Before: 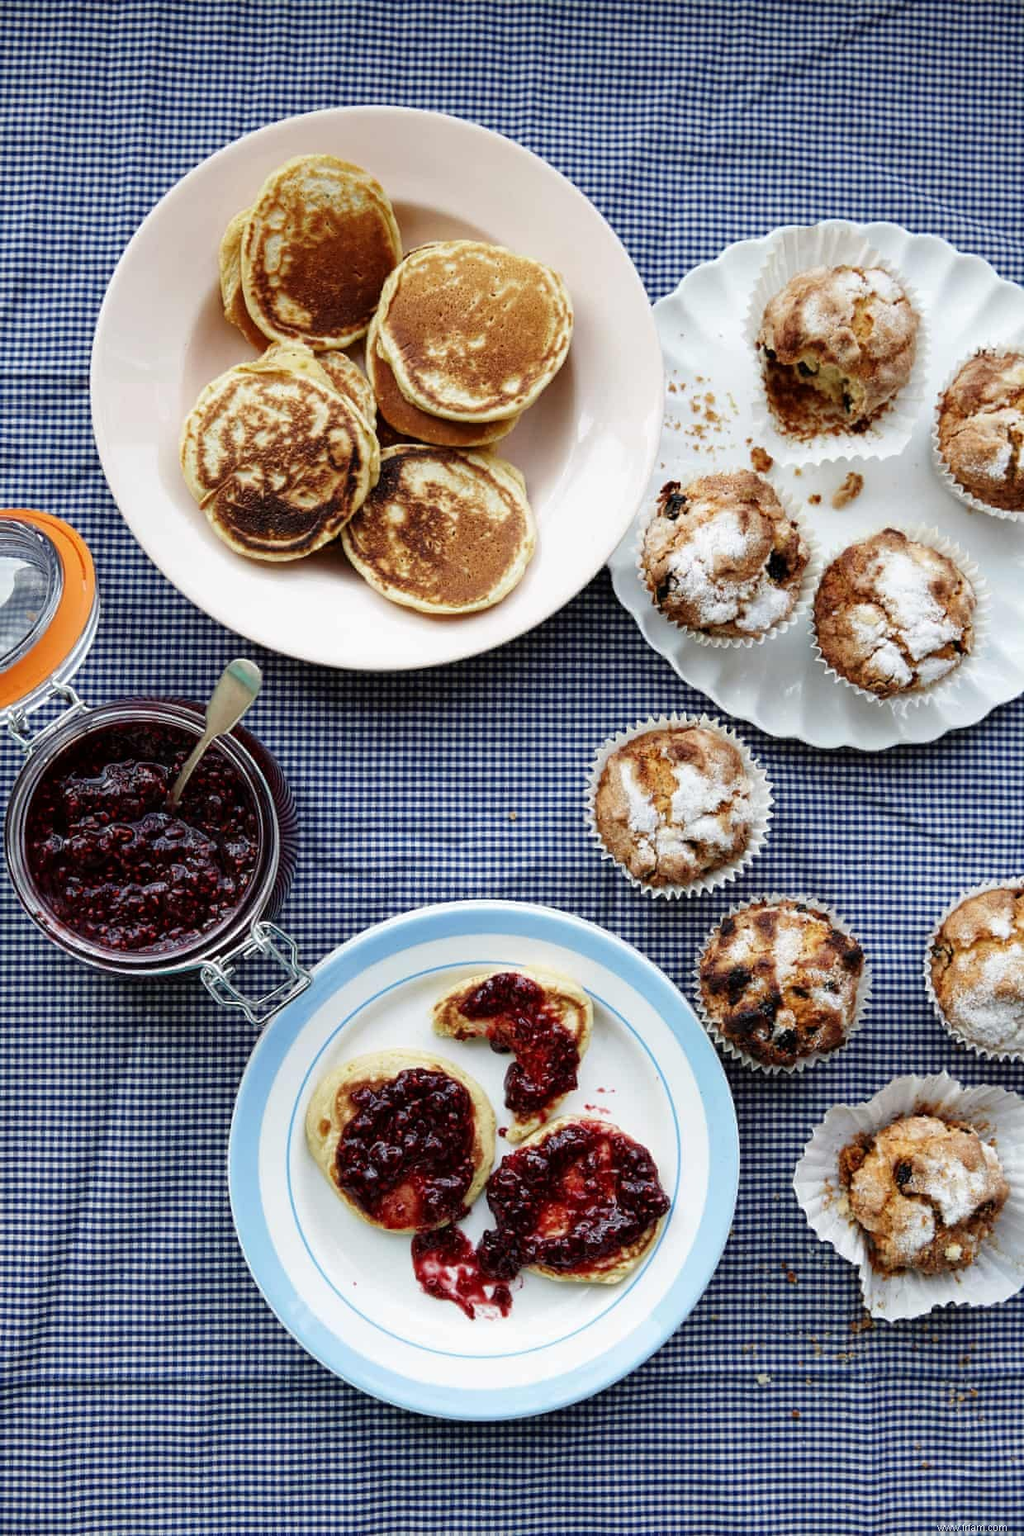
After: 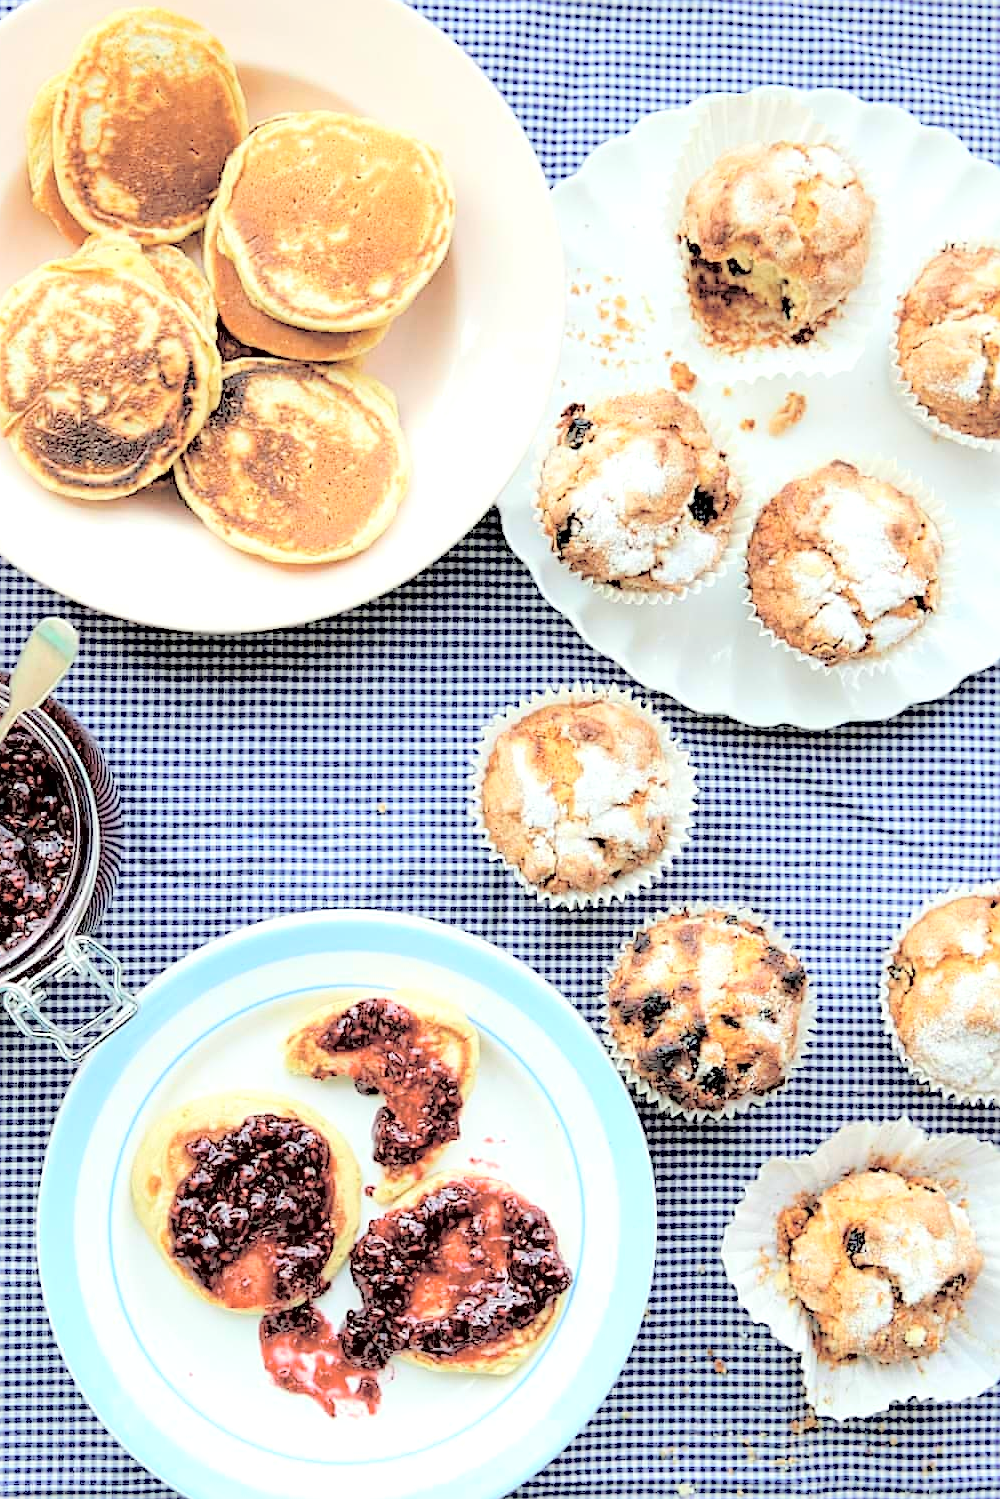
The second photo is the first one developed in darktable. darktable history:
exposure: black level correction 0.003, exposure 0.389 EV, compensate highlight preservation false
contrast brightness saturation: brightness 0.989
color correction: highlights a* -2.47, highlights b* 2.56
crop: left 19.297%, top 9.701%, right 0%, bottom 9.675%
sharpen: on, module defaults
